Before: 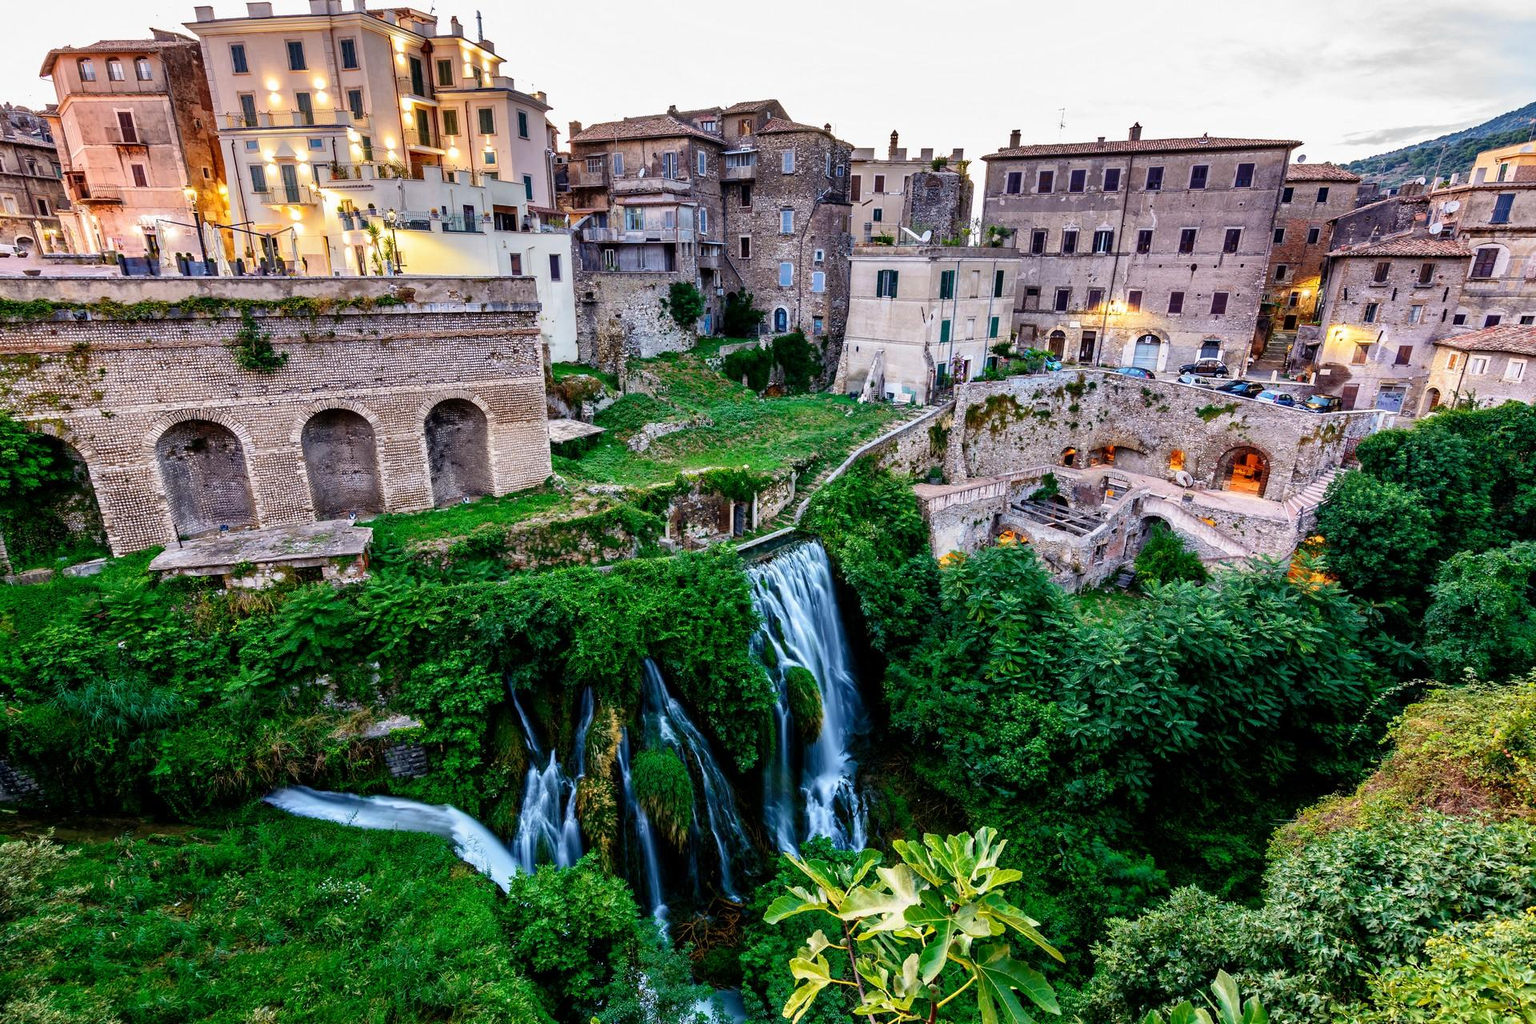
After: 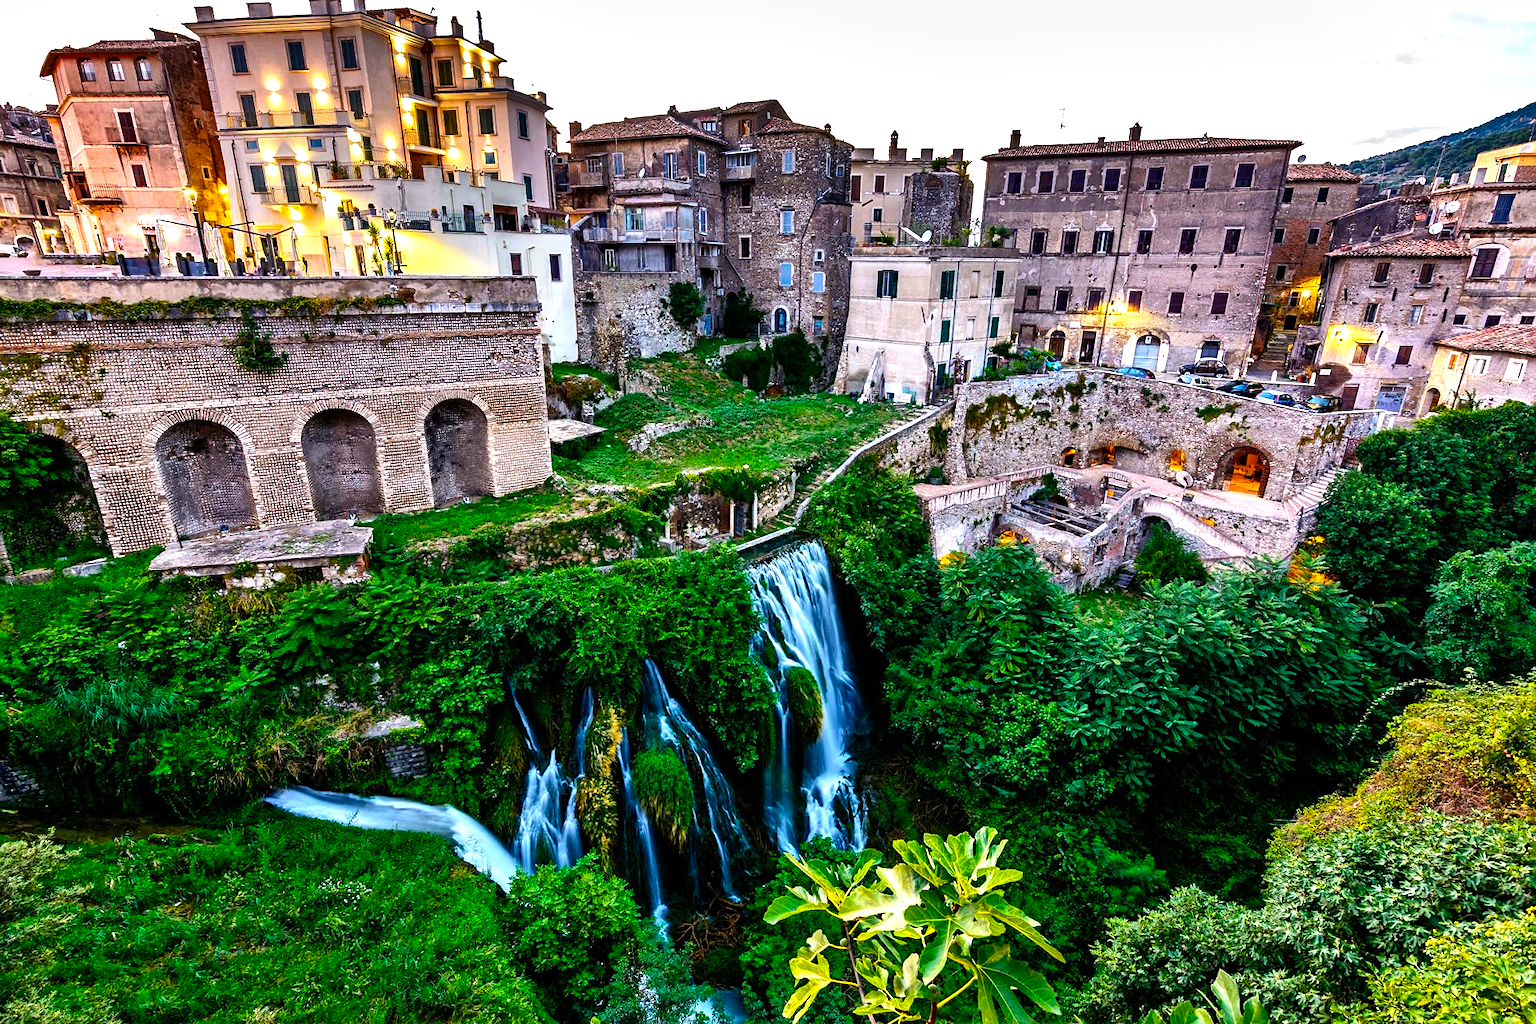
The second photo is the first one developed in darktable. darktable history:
color balance rgb: linear chroma grading › global chroma 10.164%, perceptual saturation grading › global saturation 25.114%, perceptual brilliance grading › global brilliance 15.043%, perceptual brilliance grading › shadows -34.871%
shadows and highlights: soften with gaussian
sharpen: amount 0.203
